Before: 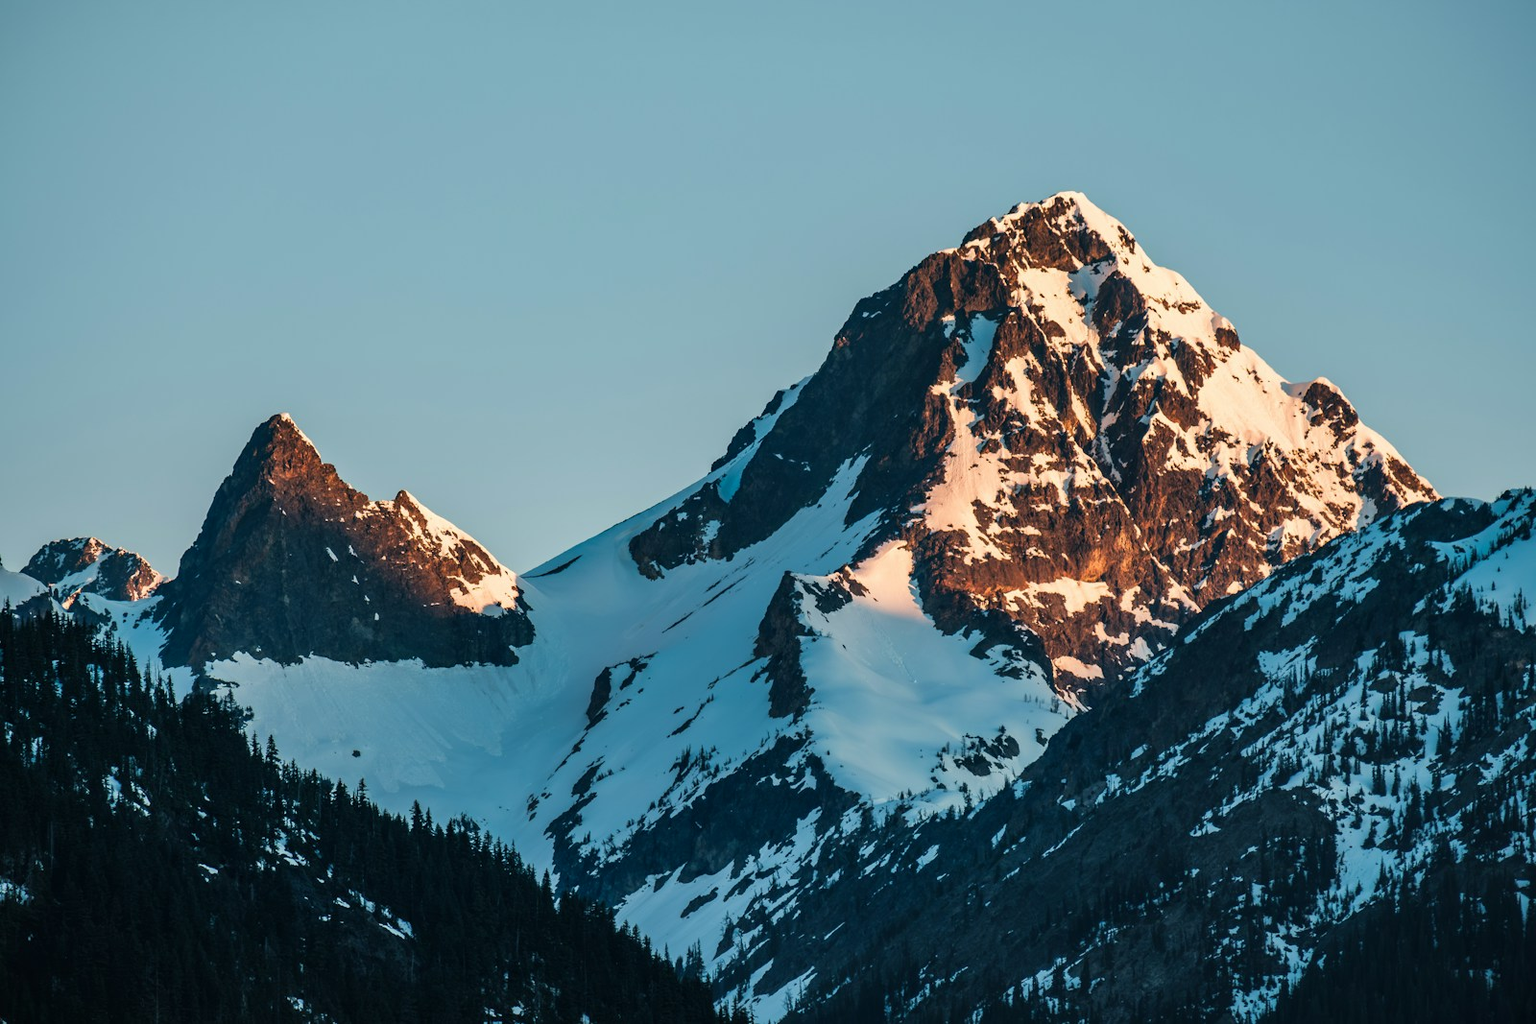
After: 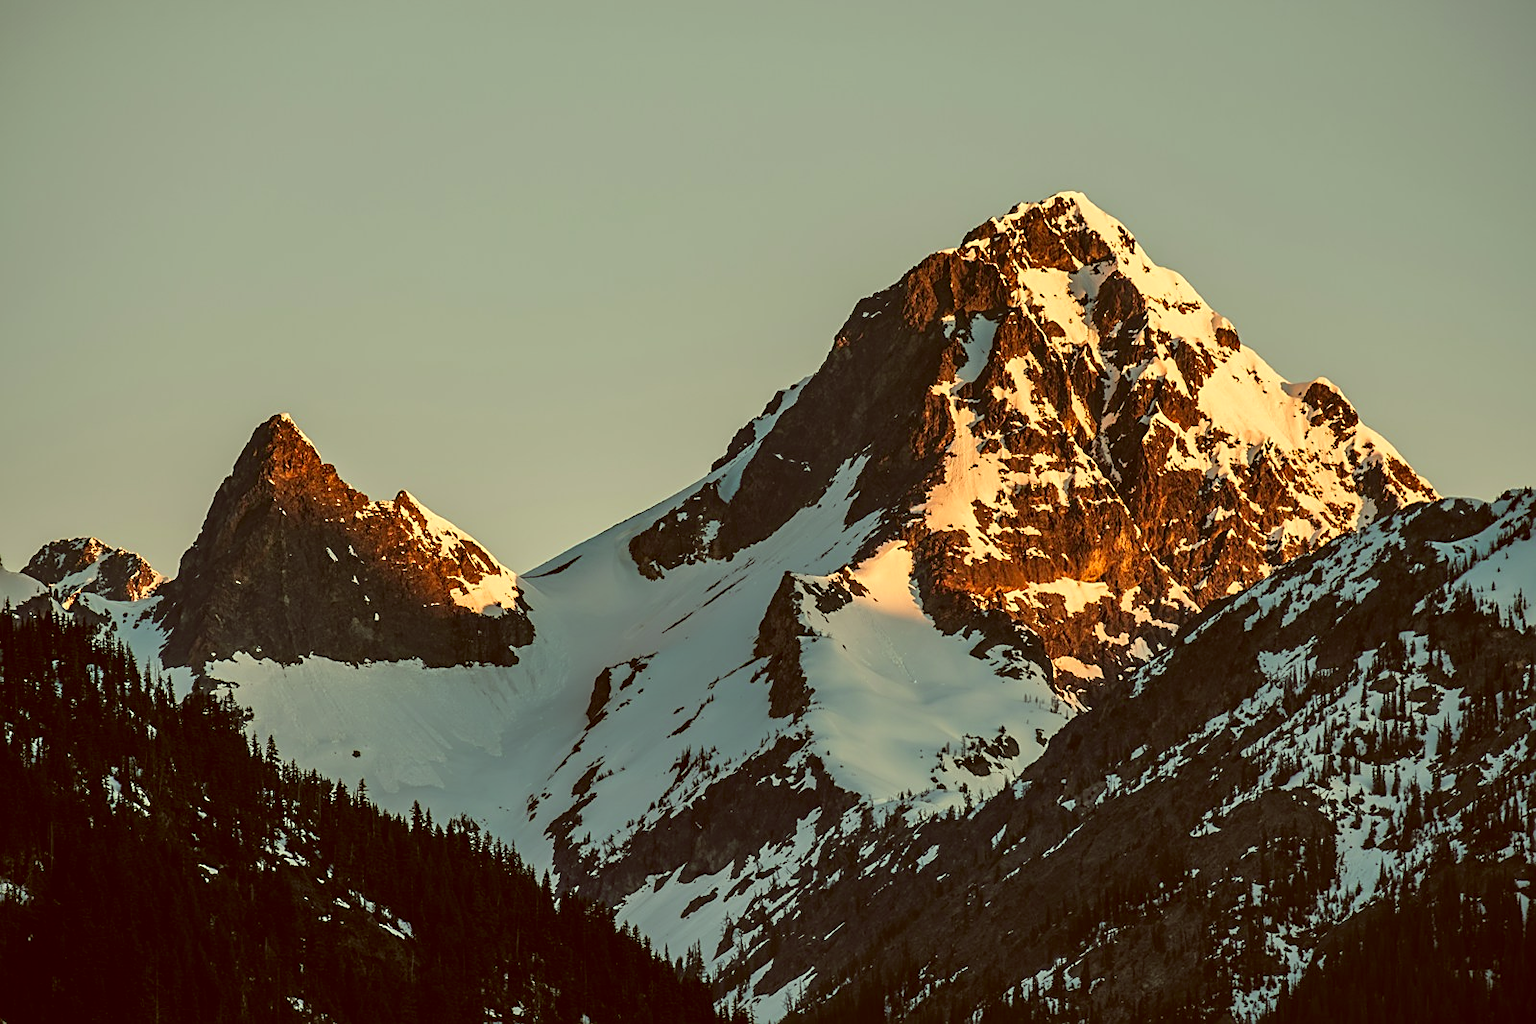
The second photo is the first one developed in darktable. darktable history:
color correction: highlights a* 1.11, highlights b* 24.88, shadows a* 15.38, shadows b* 24.35
sharpen: on, module defaults
